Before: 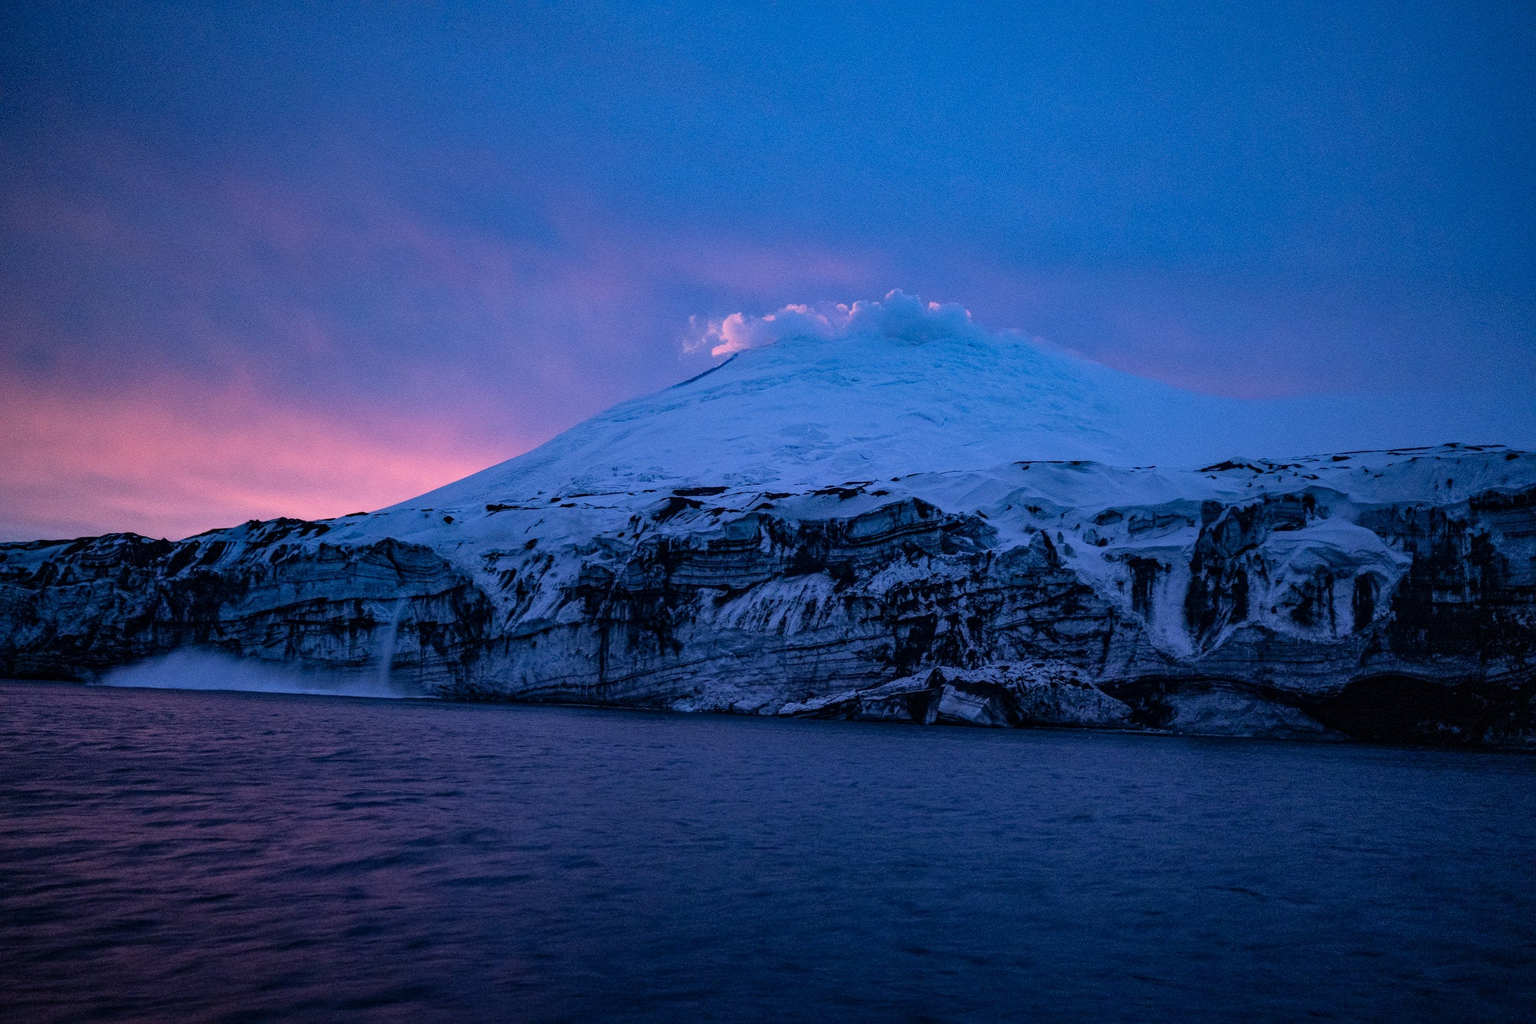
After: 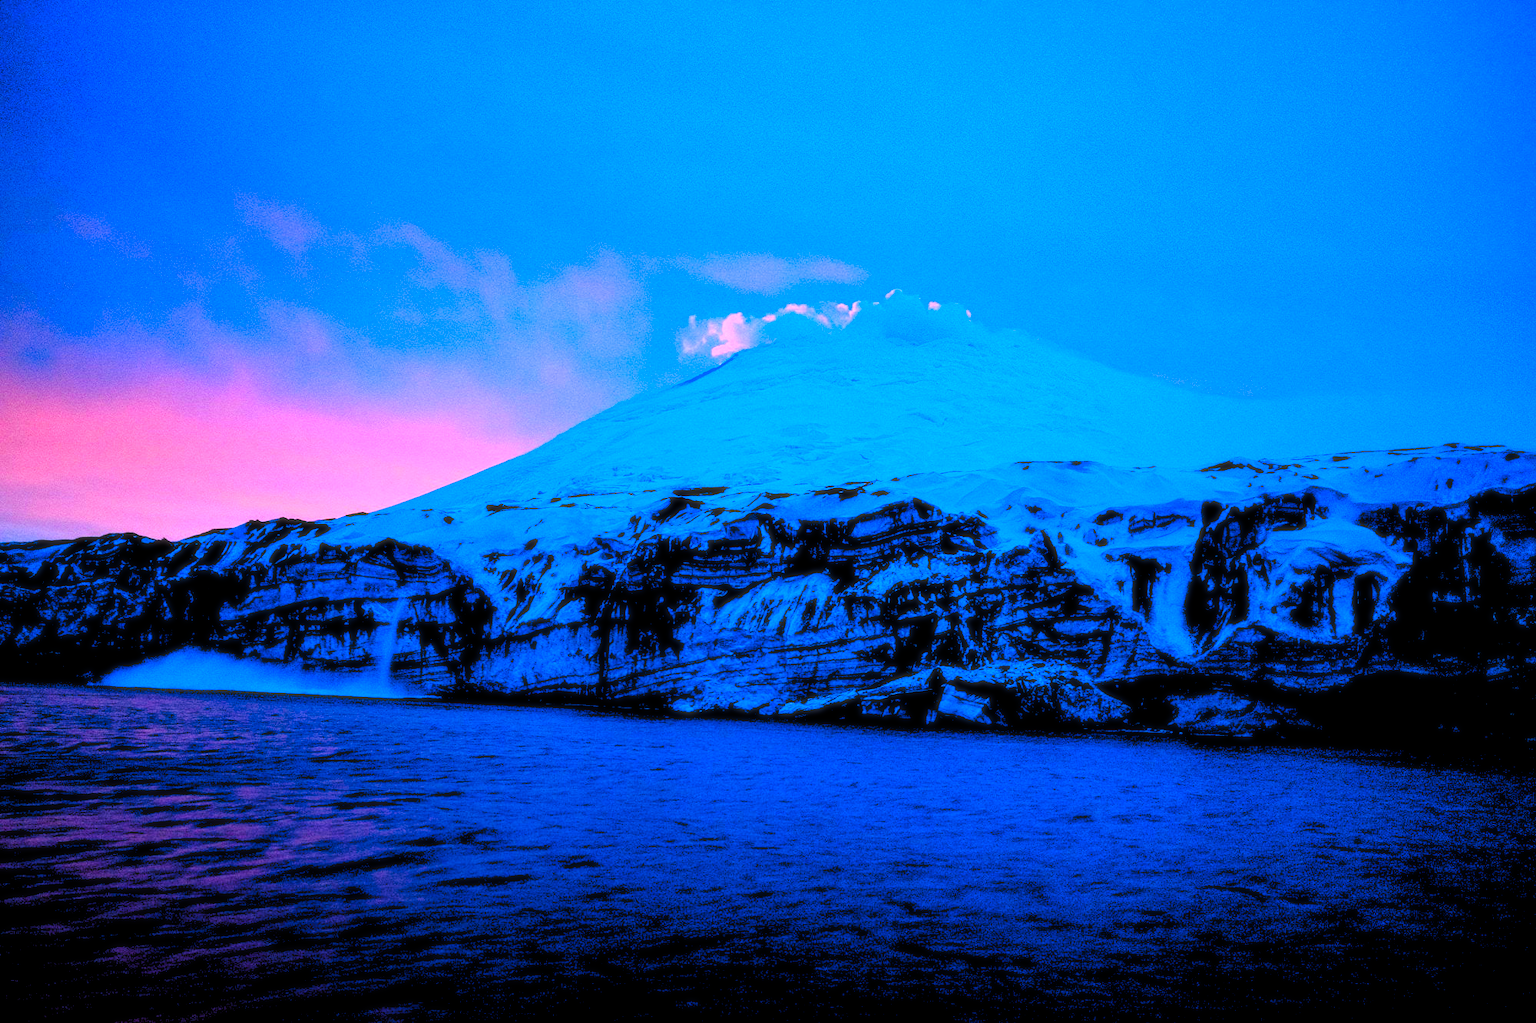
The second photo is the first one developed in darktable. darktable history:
soften: size 10%, saturation 50%, brightness 0.2 EV, mix 10%
levels: levels [0.072, 0.414, 0.976]
contrast brightness saturation: contrast 0.26, brightness 0.02, saturation 0.87
